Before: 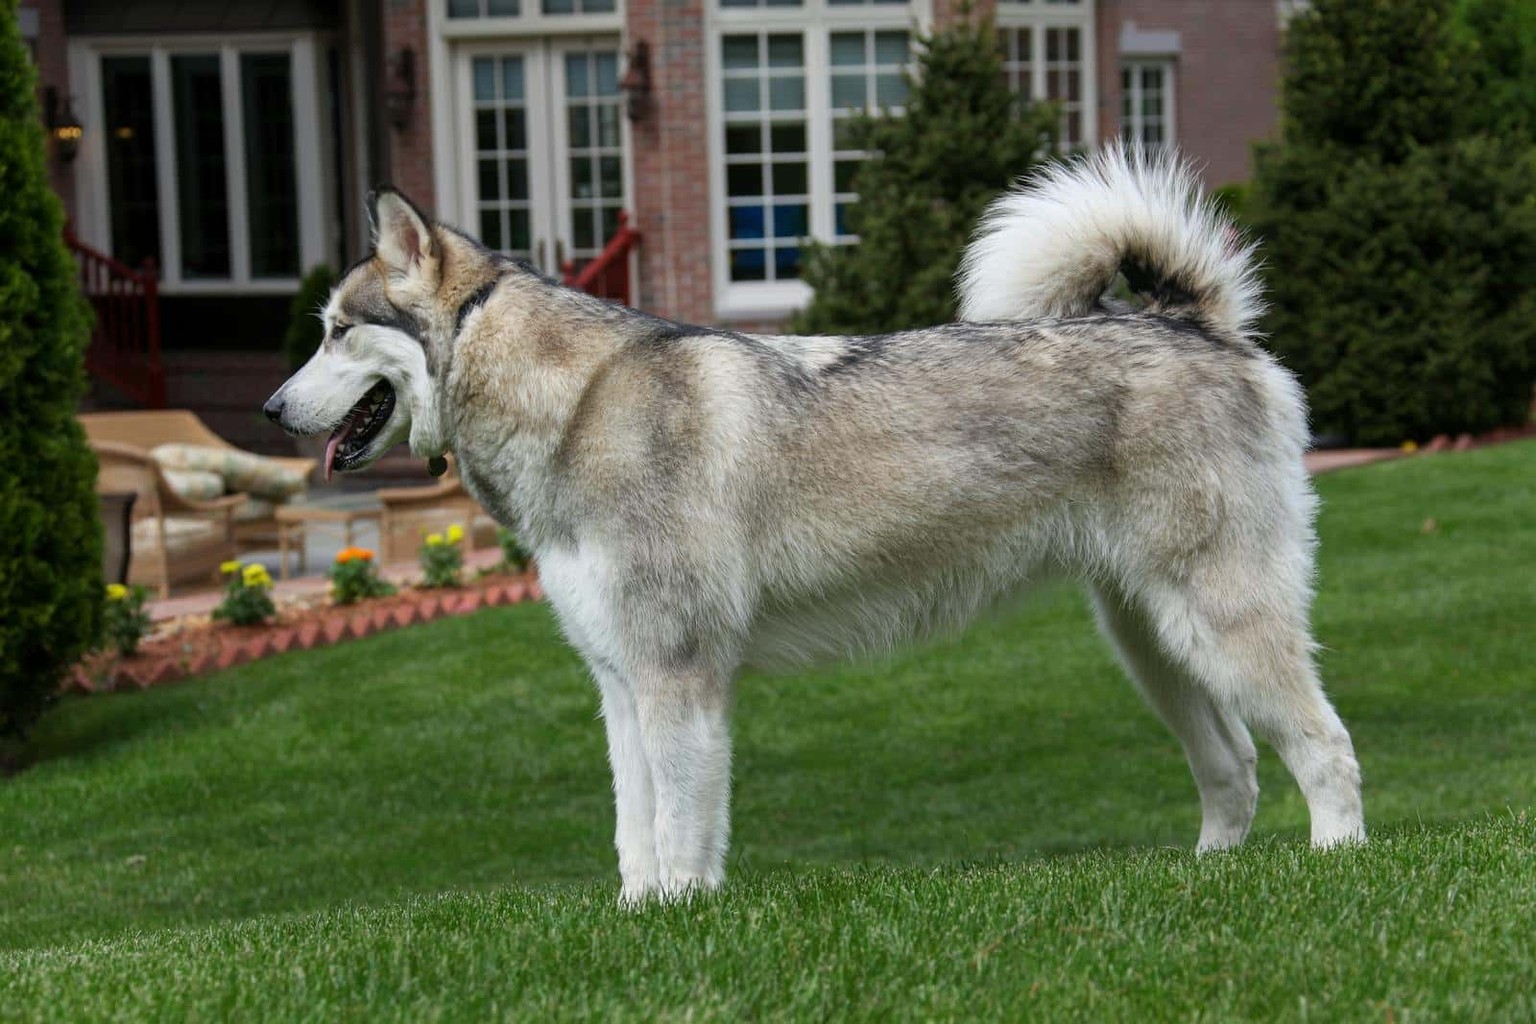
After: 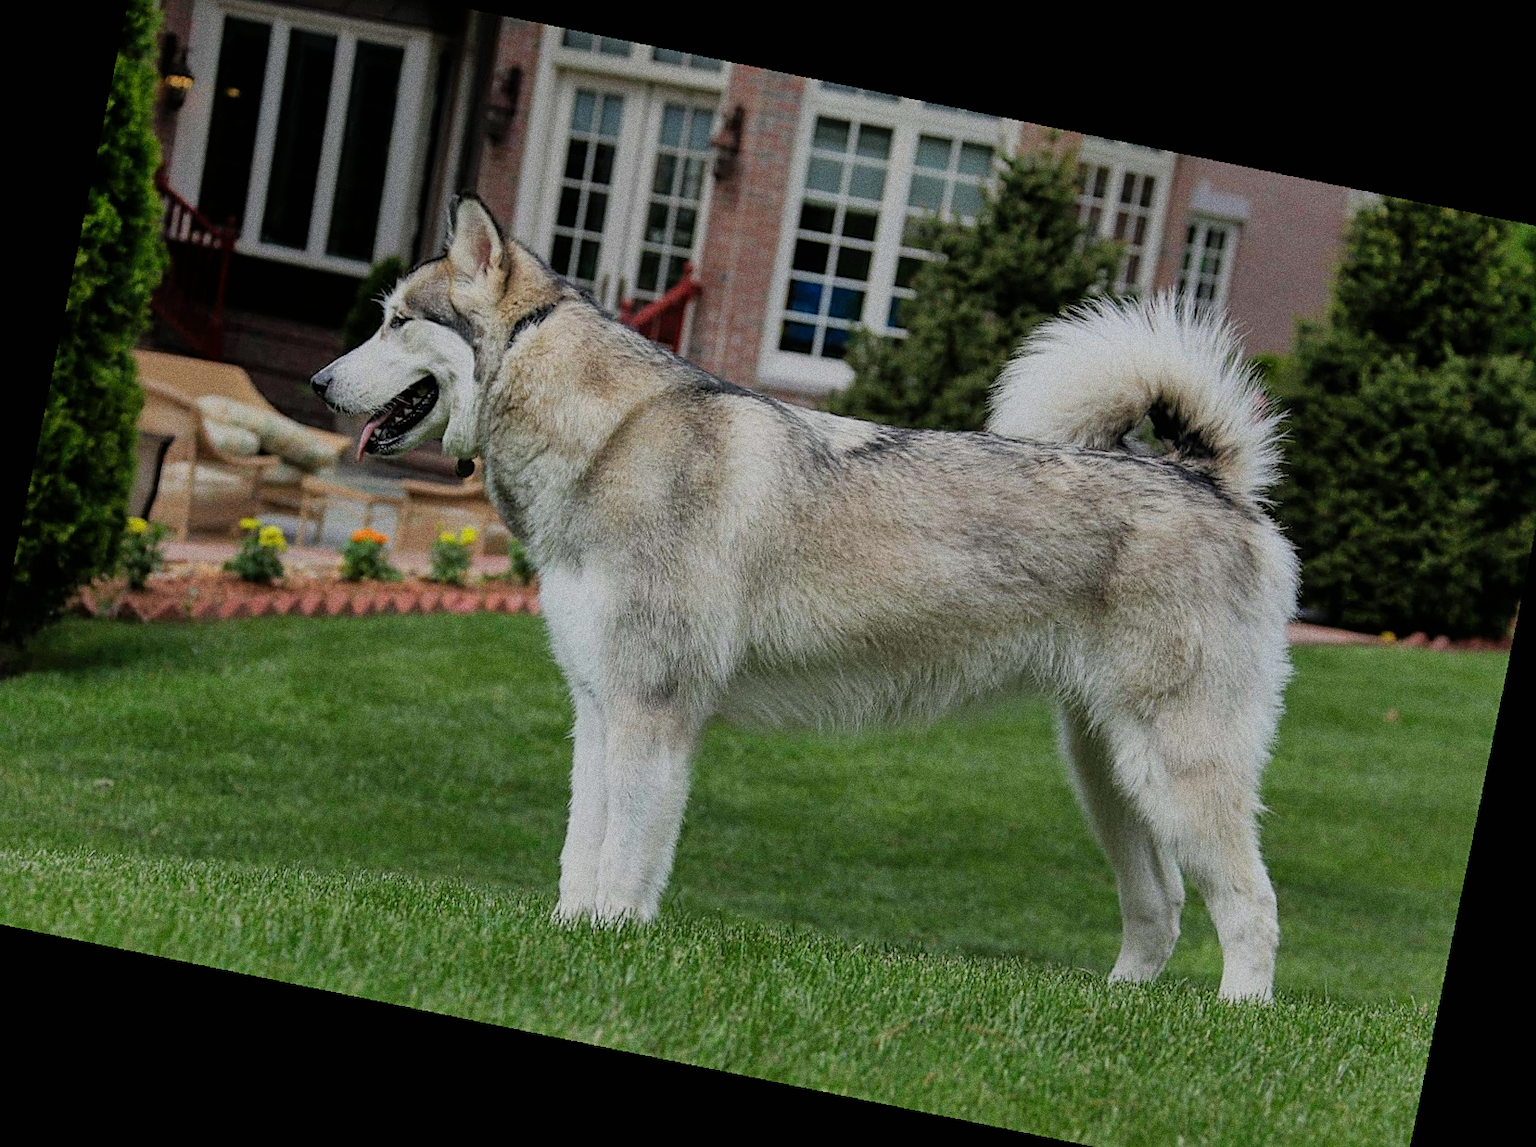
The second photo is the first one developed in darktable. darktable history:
filmic rgb: black relative exposure -7.65 EV, white relative exposure 4.56 EV, hardness 3.61
crop and rotate: angle -2.38°
sharpen: on, module defaults
rotate and perspective: rotation 9.12°, automatic cropping off
grain: coarseness 0.09 ISO, strength 40%
shadows and highlights: on, module defaults
exposure: exposure -0.048 EV, compensate highlight preservation false
